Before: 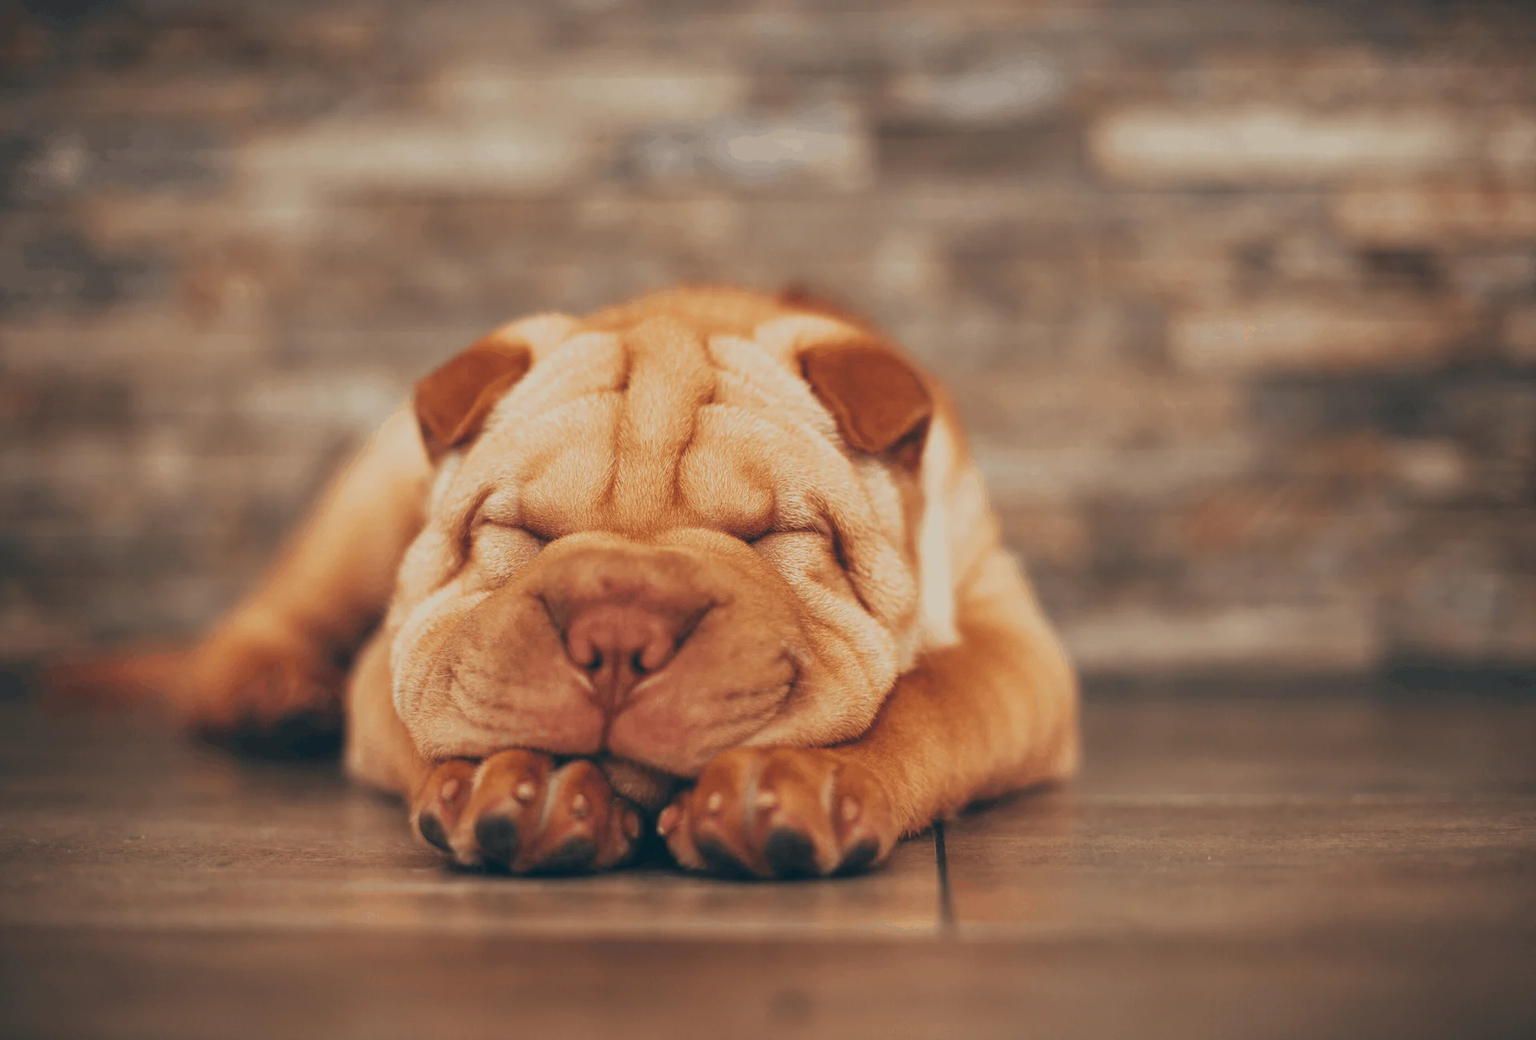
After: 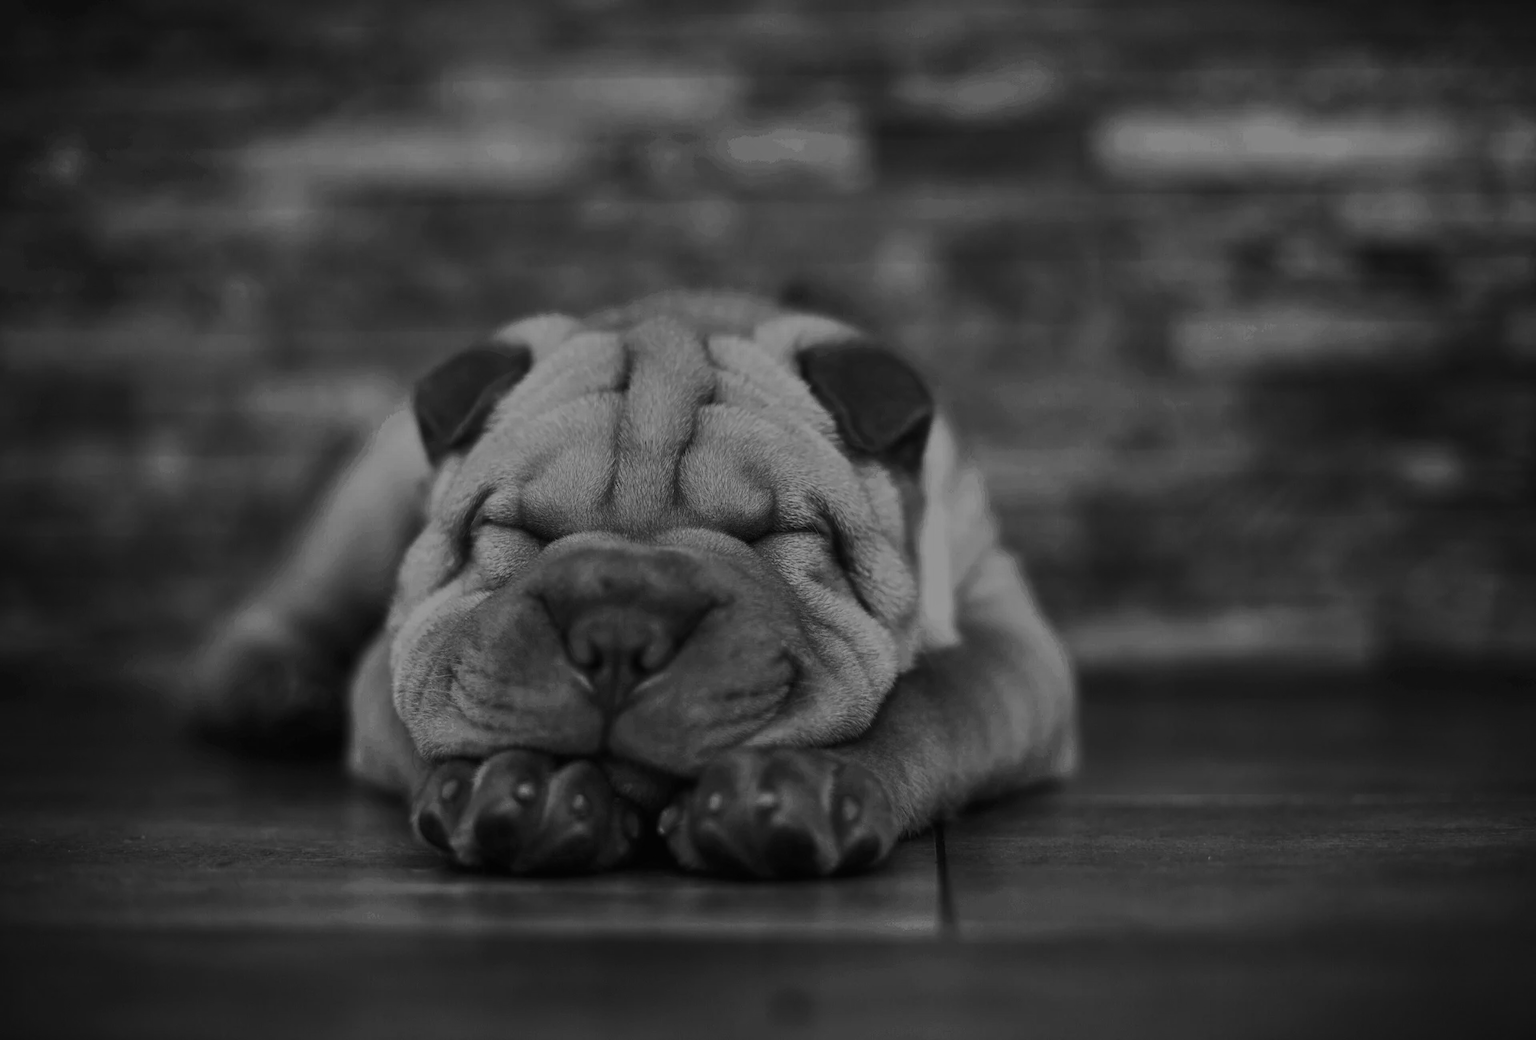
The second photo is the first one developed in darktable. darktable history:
shadows and highlights: shadows 29.61, highlights -30.47, low approximation 0.01, soften with gaussian
white balance: emerald 1
contrast brightness saturation: contrast -0.03, brightness -0.59, saturation -1
color balance: mode lift, gamma, gain (sRGB)
